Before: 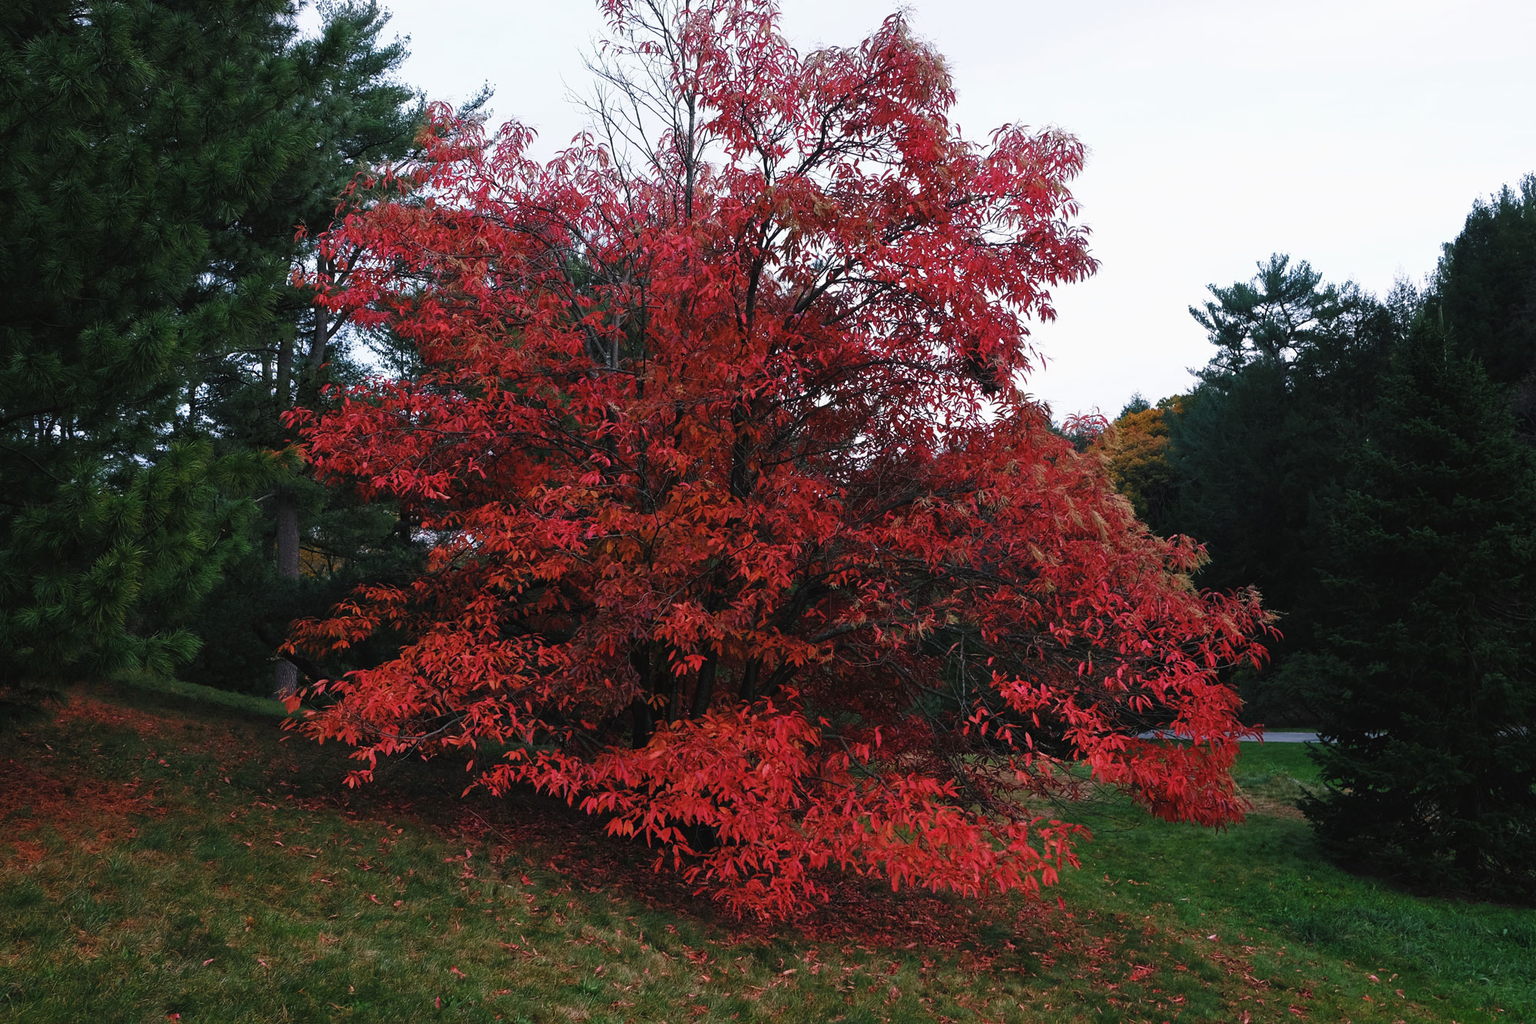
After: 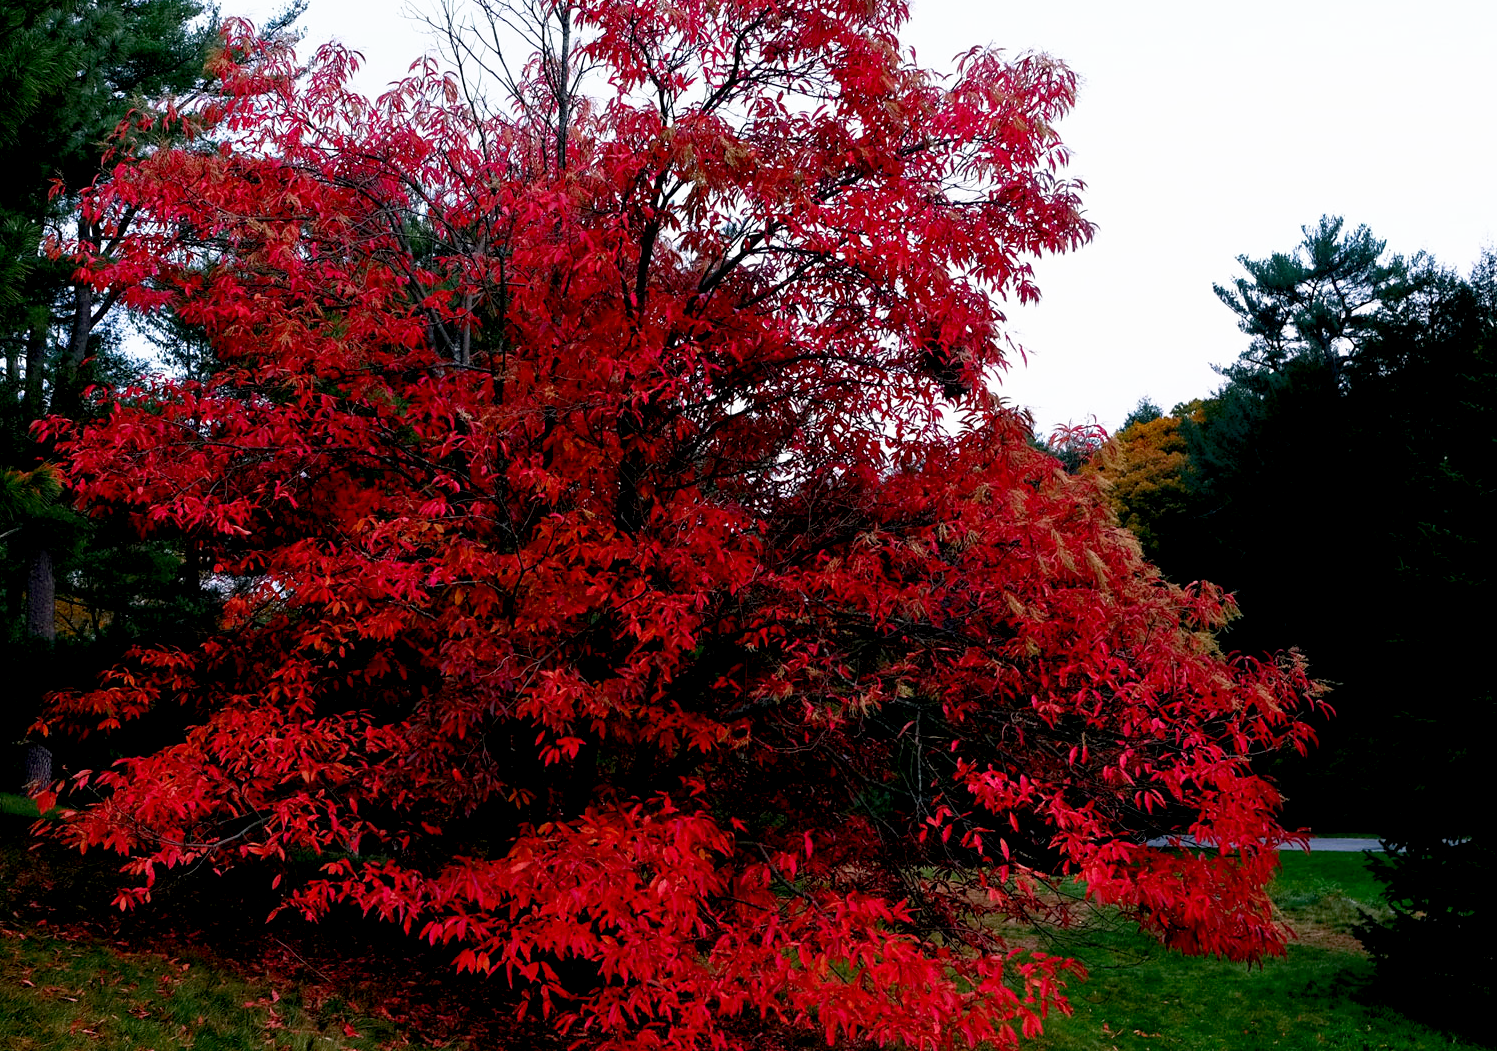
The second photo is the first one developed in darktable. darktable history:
contrast brightness saturation: saturation 0.18
base curve: curves: ch0 [(0.017, 0) (0.425, 0.441) (0.844, 0.933) (1, 1)], preserve colors none
crop: left 16.768%, top 8.653%, right 8.362%, bottom 12.485%
